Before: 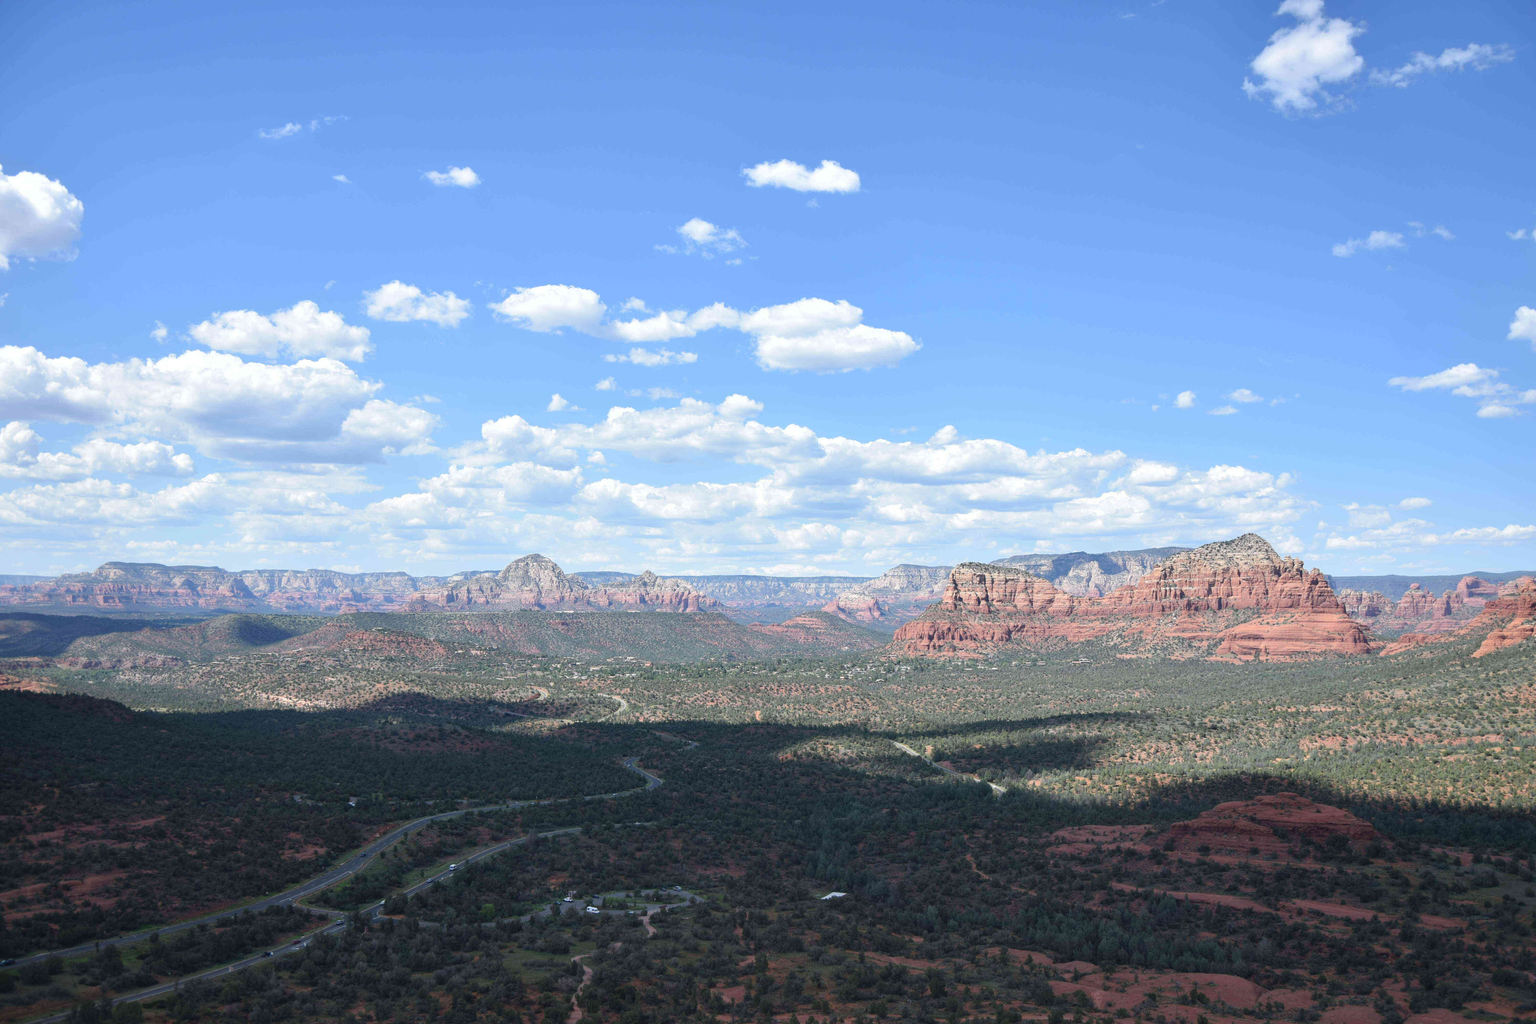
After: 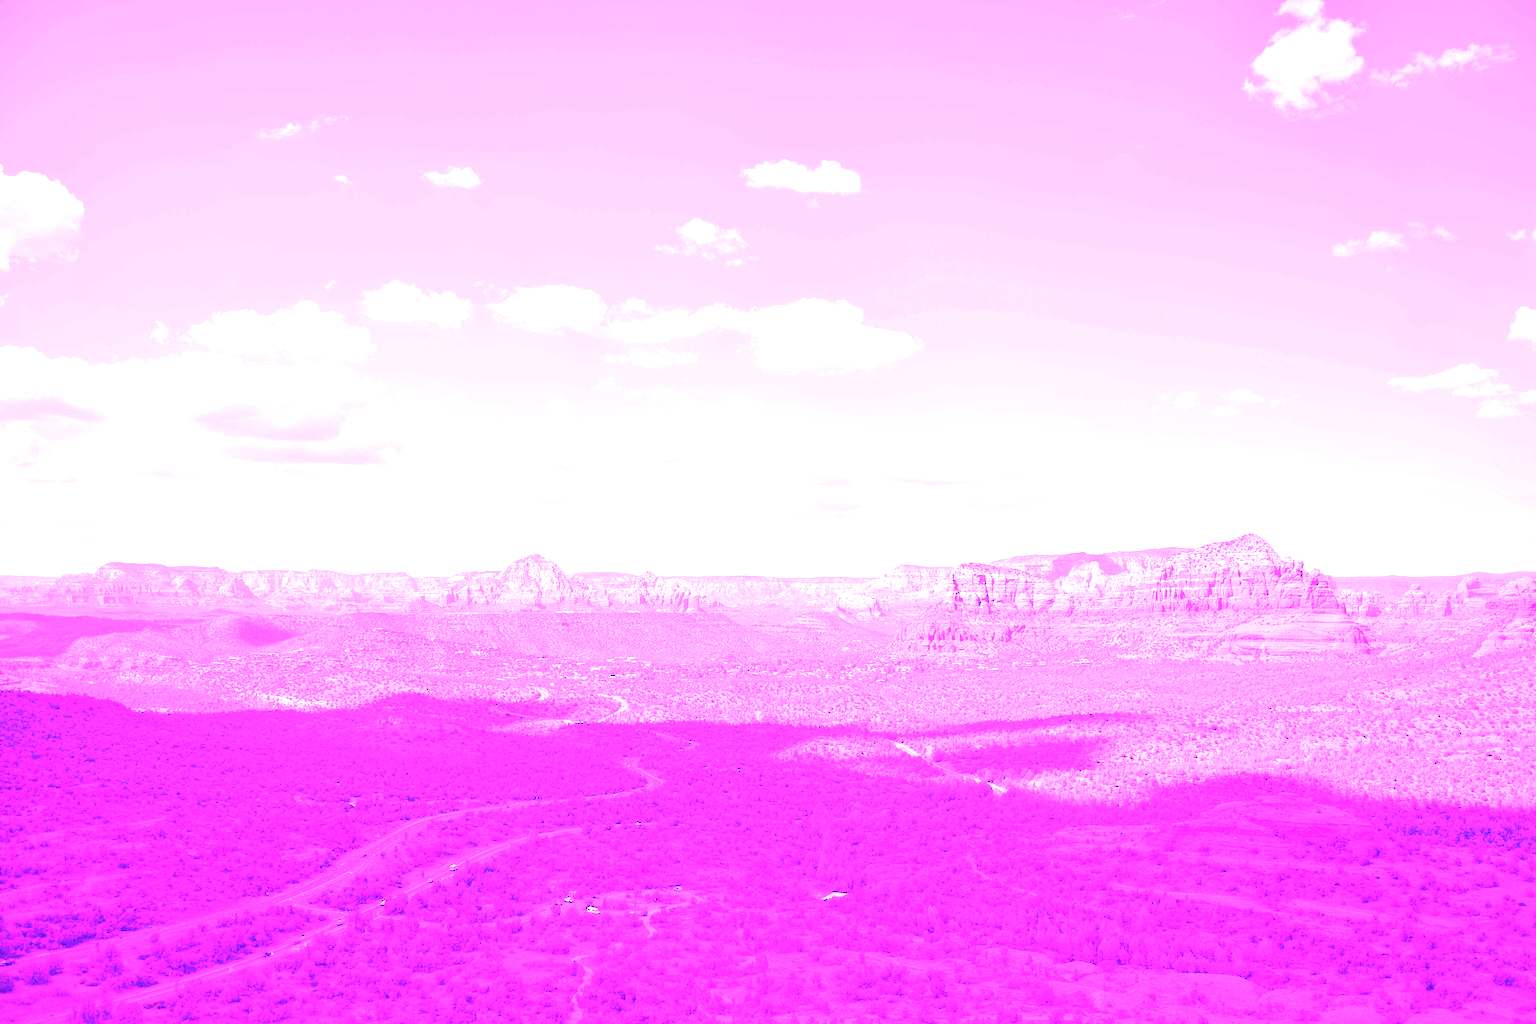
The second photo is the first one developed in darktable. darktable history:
white balance: red 8, blue 8
tone equalizer: -8 EV -0.75 EV, -7 EV -0.7 EV, -6 EV -0.6 EV, -5 EV -0.4 EV, -3 EV 0.4 EV, -2 EV 0.6 EV, -1 EV 0.7 EV, +0 EV 0.75 EV, edges refinement/feathering 500, mask exposure compensation -1.57 EV, preserve details no
